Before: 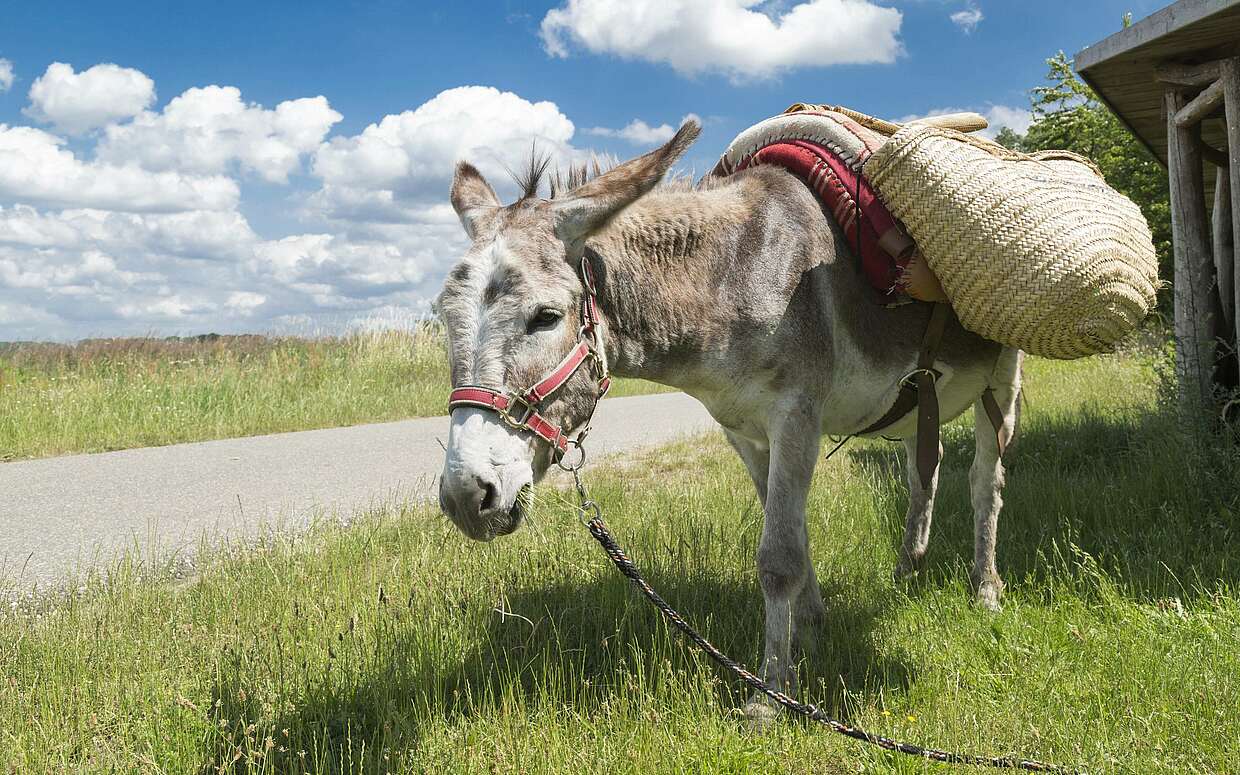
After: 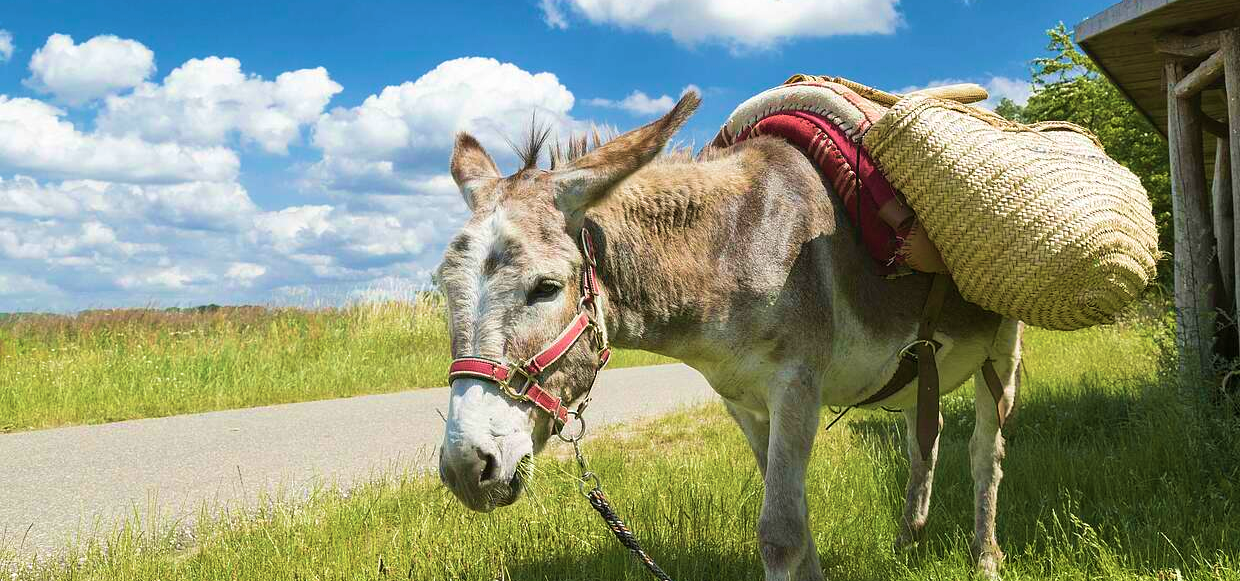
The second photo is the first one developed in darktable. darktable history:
crop: top 3.857%, bottom 21.132%
velvia: strength 75%
